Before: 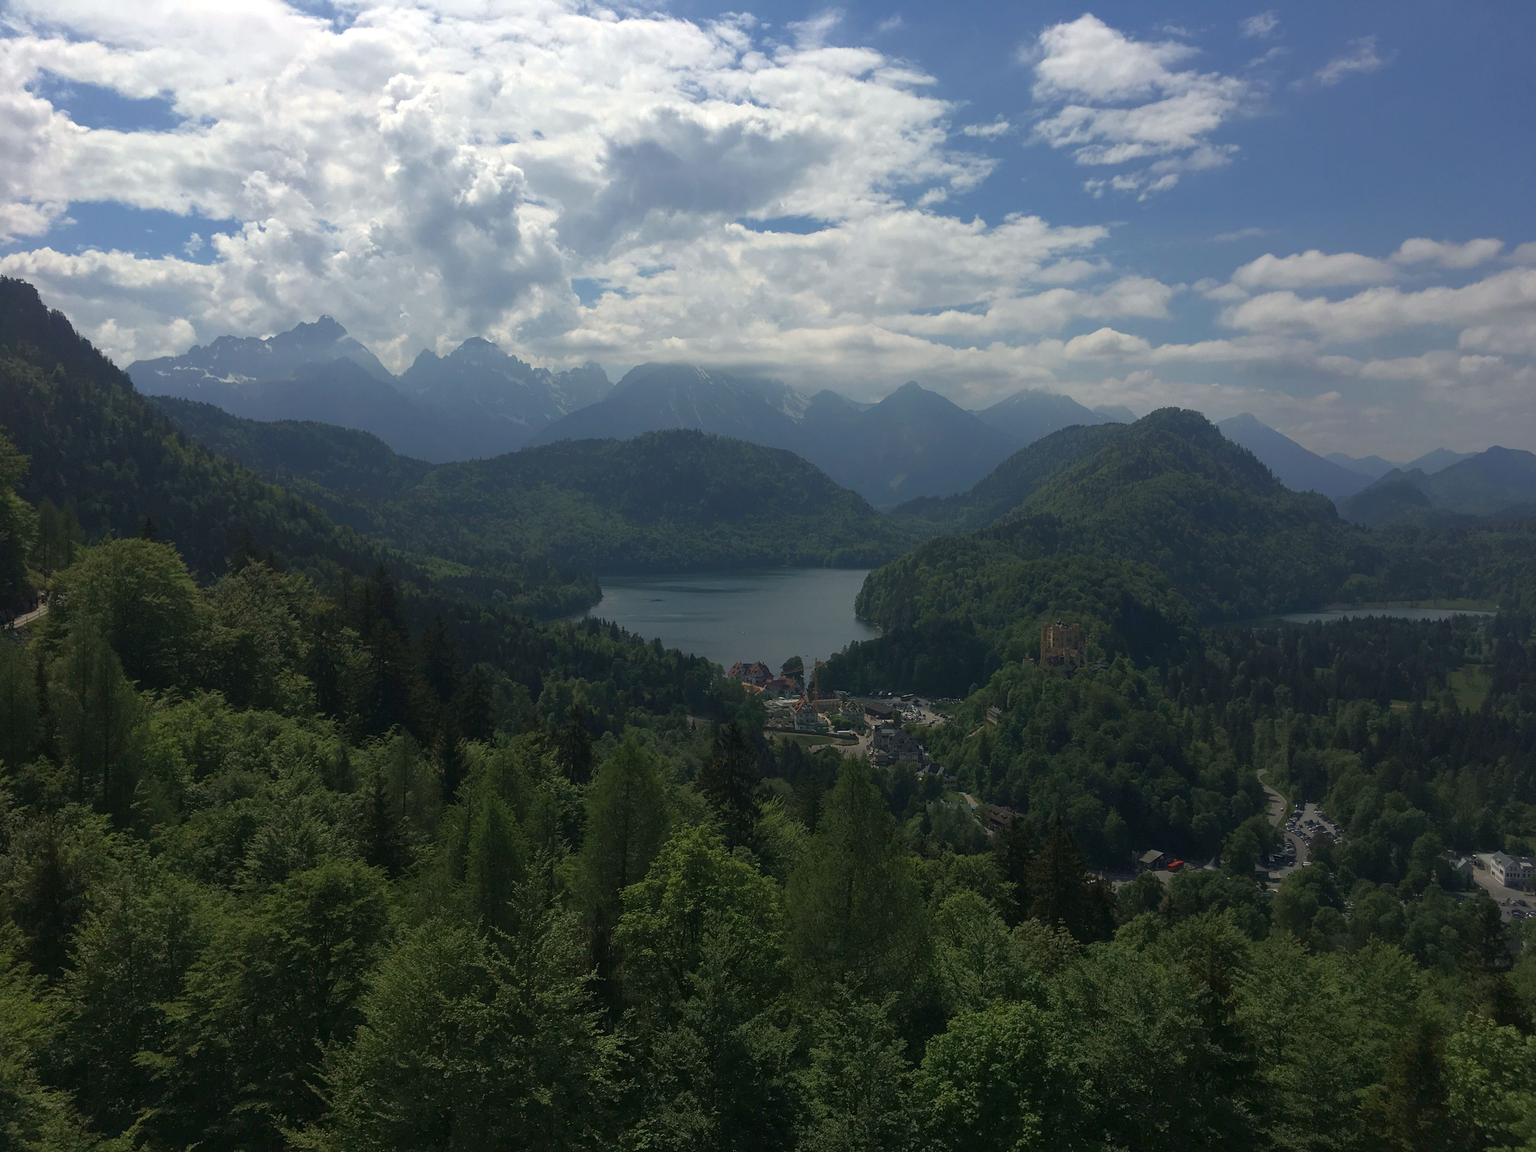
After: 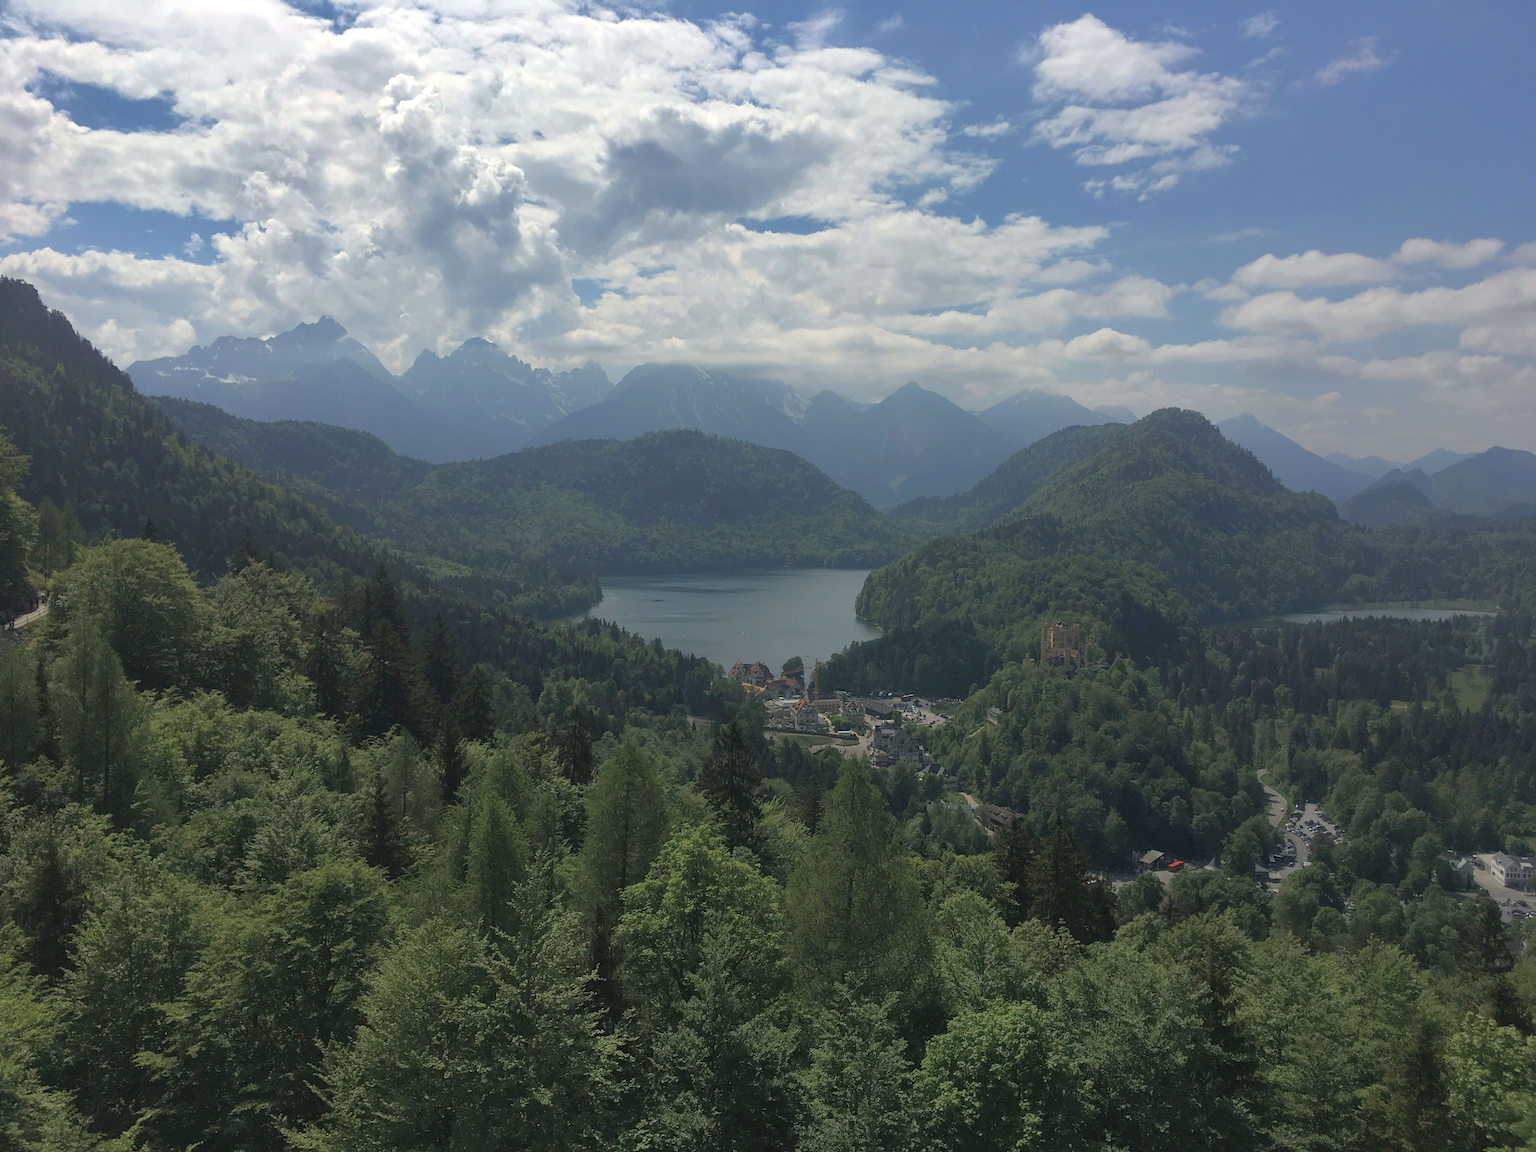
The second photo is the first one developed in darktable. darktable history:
shadows and highlights: radius 337.17, shadows 29.01, soften with gaussian
contrast brightness saturation: brightness 0.15
